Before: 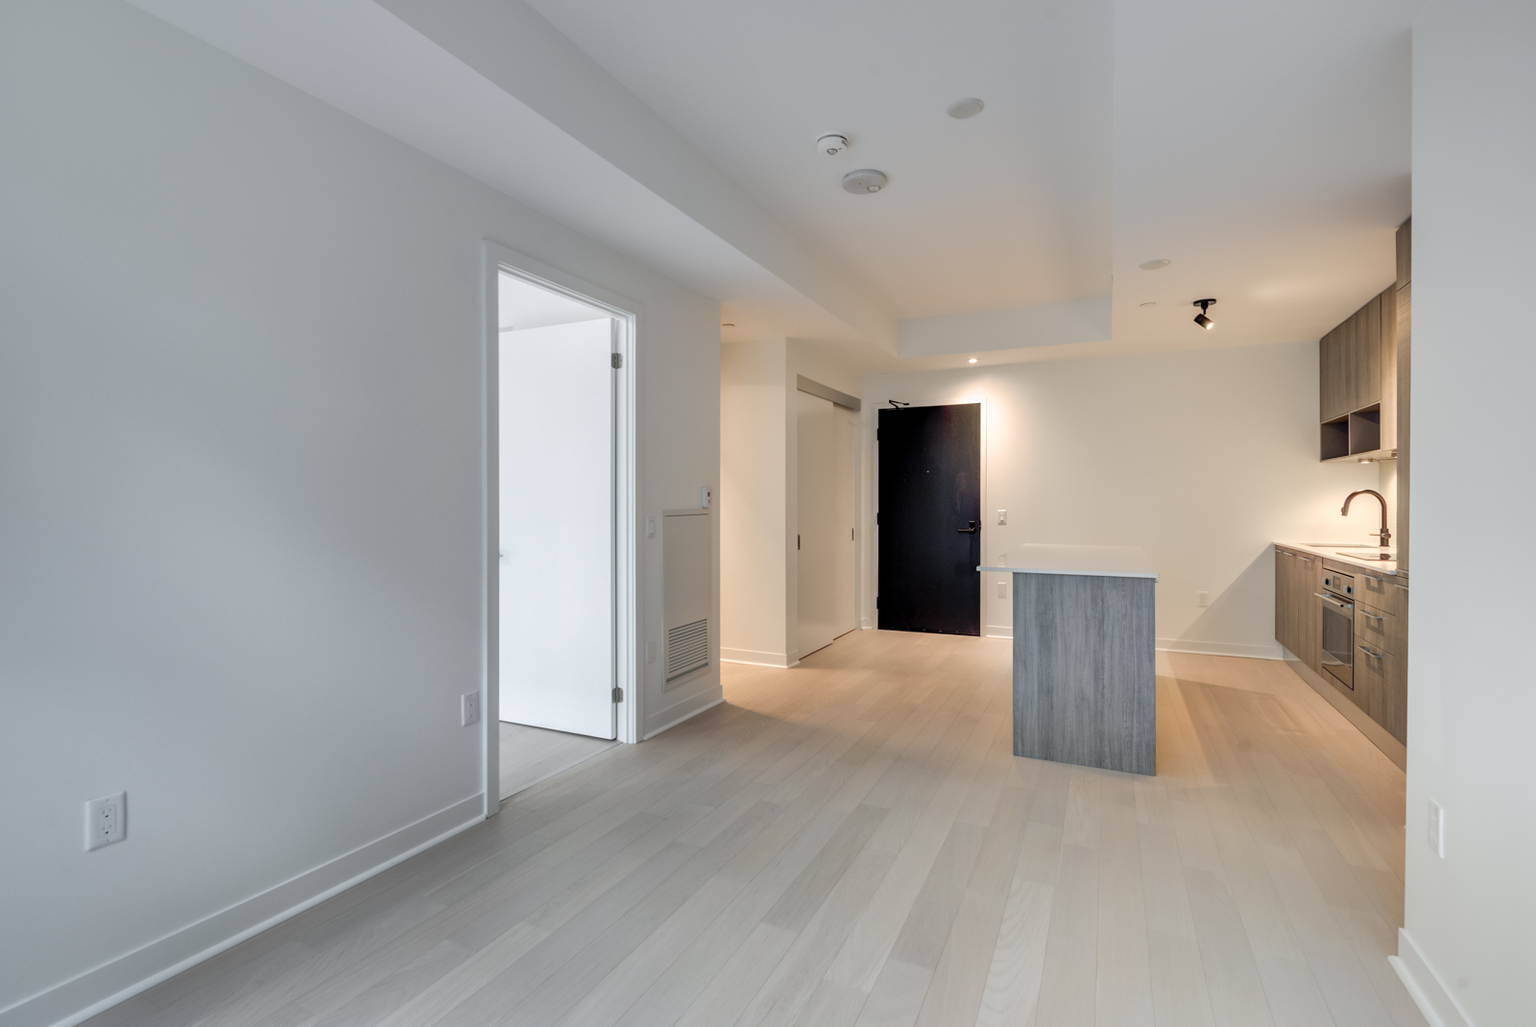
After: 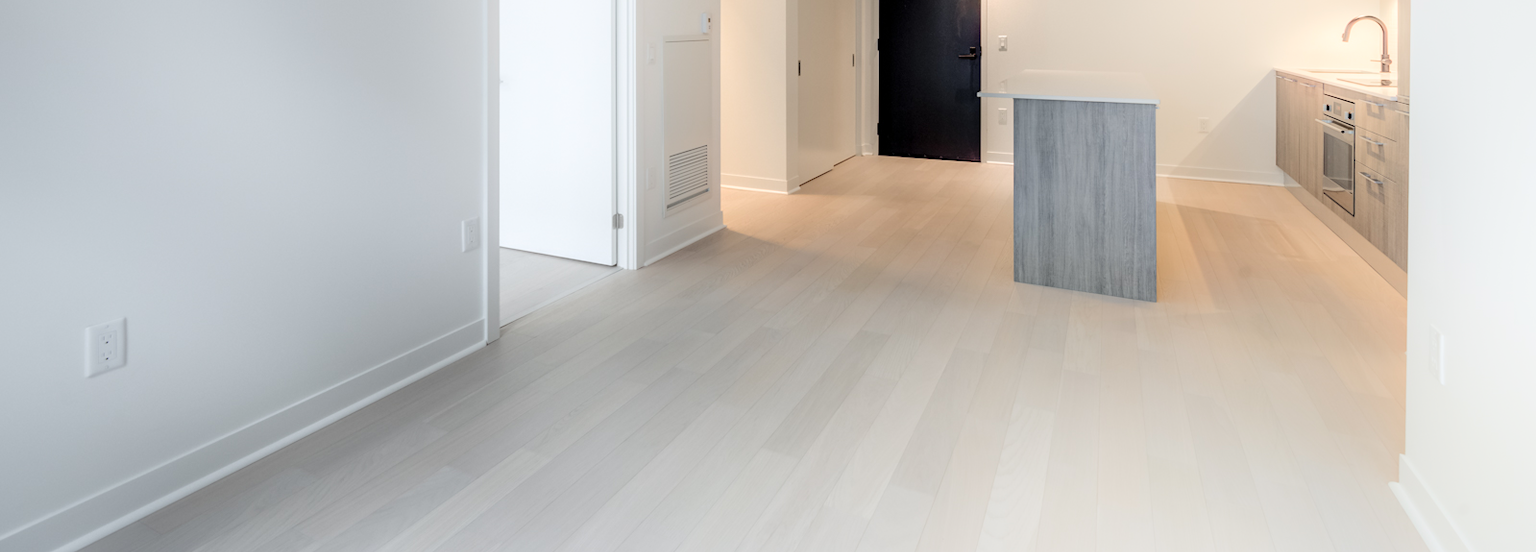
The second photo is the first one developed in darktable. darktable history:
crop and rotate: top 46.237%
shadows and highlights: shadows -21.3, highlights 100, soften with gaussian
